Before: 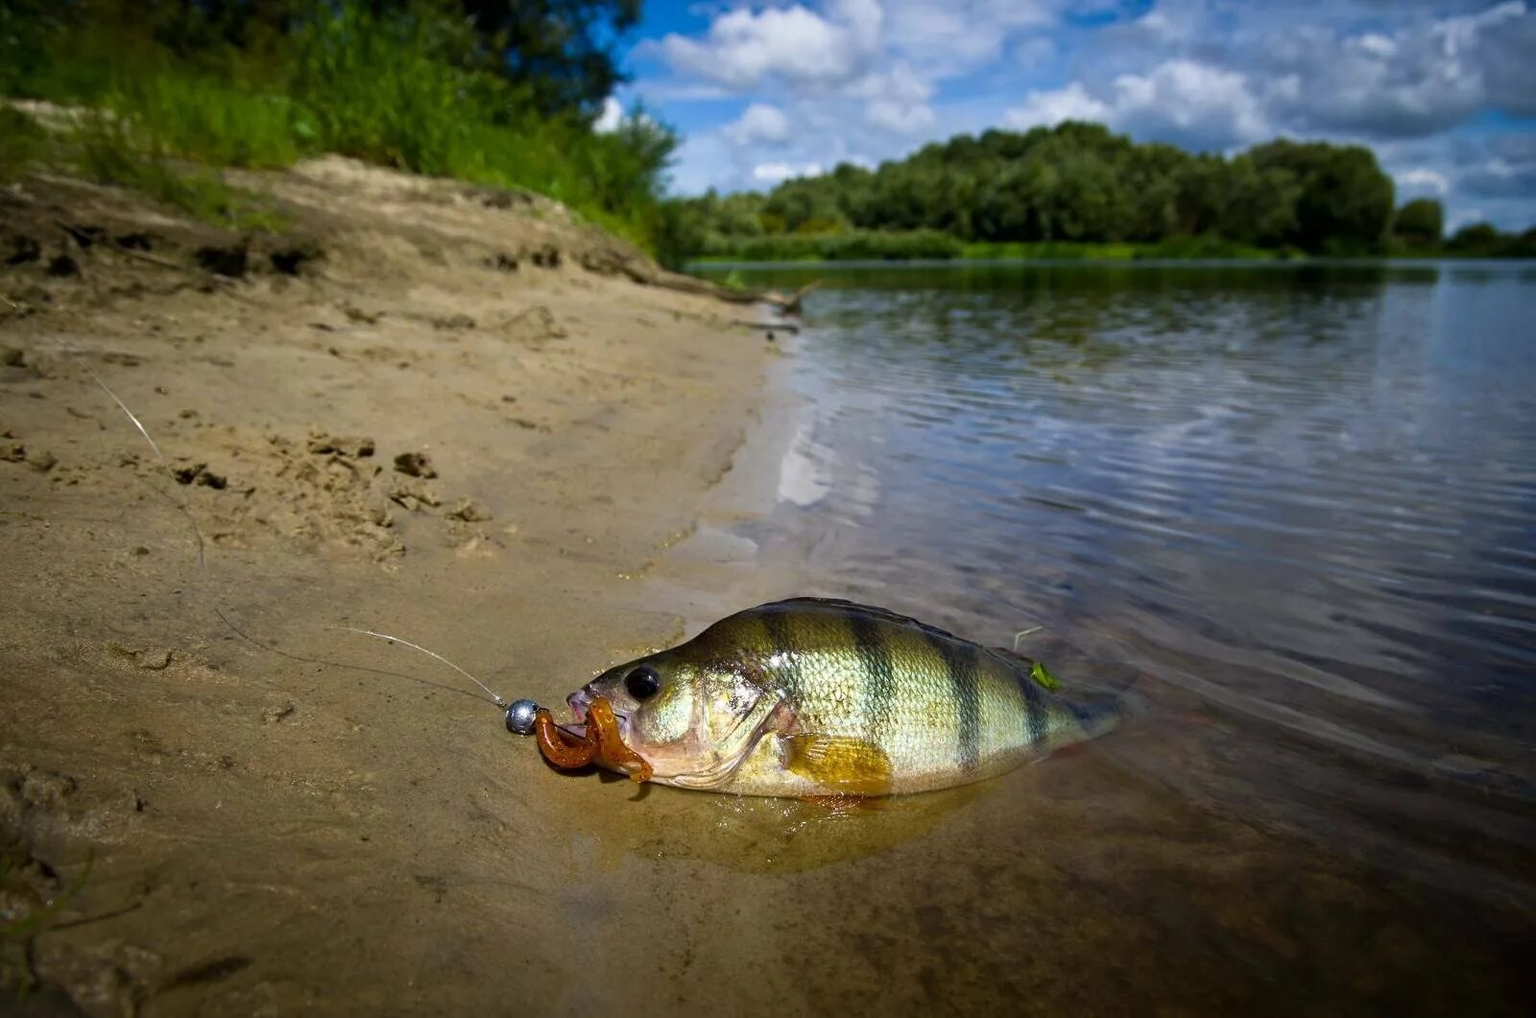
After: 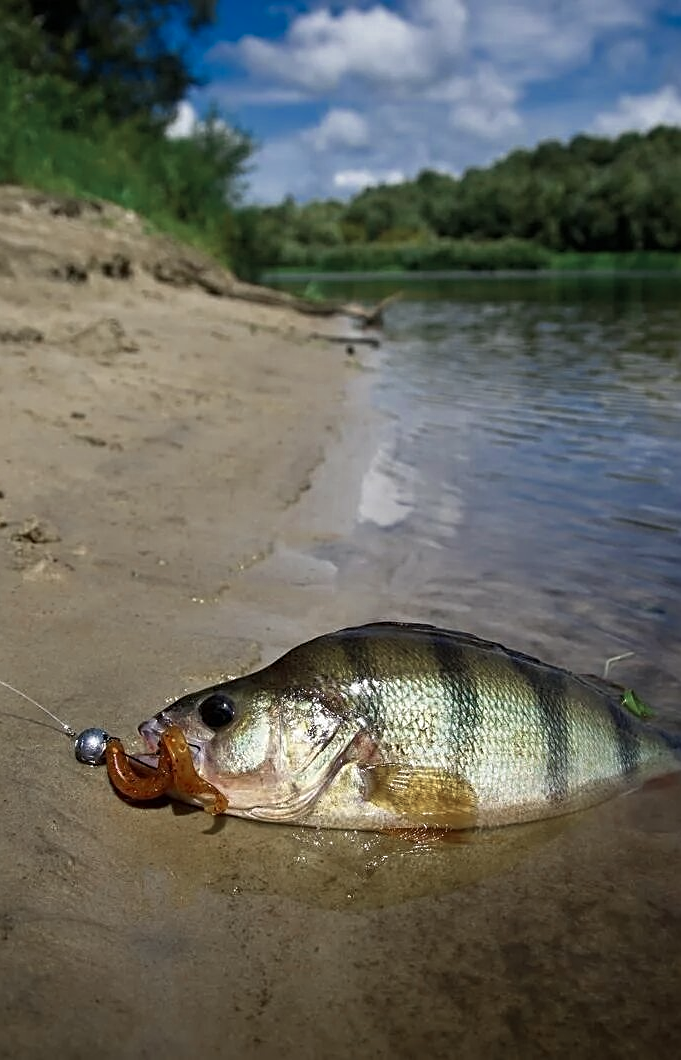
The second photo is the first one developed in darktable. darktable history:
sharpen: on, module defaults
color zones: curves: ch0 [(0, 0.5) (0.125, 0.4) (0.25, 0.5) (0.375, 0.4) (0.5, 0.4) (0.625, 0.35) (0.75, 0.35) (0.875, 0.5)]; ch1 [(0, 0.35) (0.125, 0.45) (0.25, 0.35) (0.375, 0.35) (0.5, 0.35) (0.625, 0.35) (0.75, 0.45) (0.875, 0.35)]; ch2 [(0, 0.6) (0.125, 0.5) (0.25, 0.5) (0.375, 0.6) (0.5, 0.6) (0.625, 0.5) (0.75, 0.5) (0.875, 0.5)], mix 29.76%
crop: left 28.283%, right 29.113%
